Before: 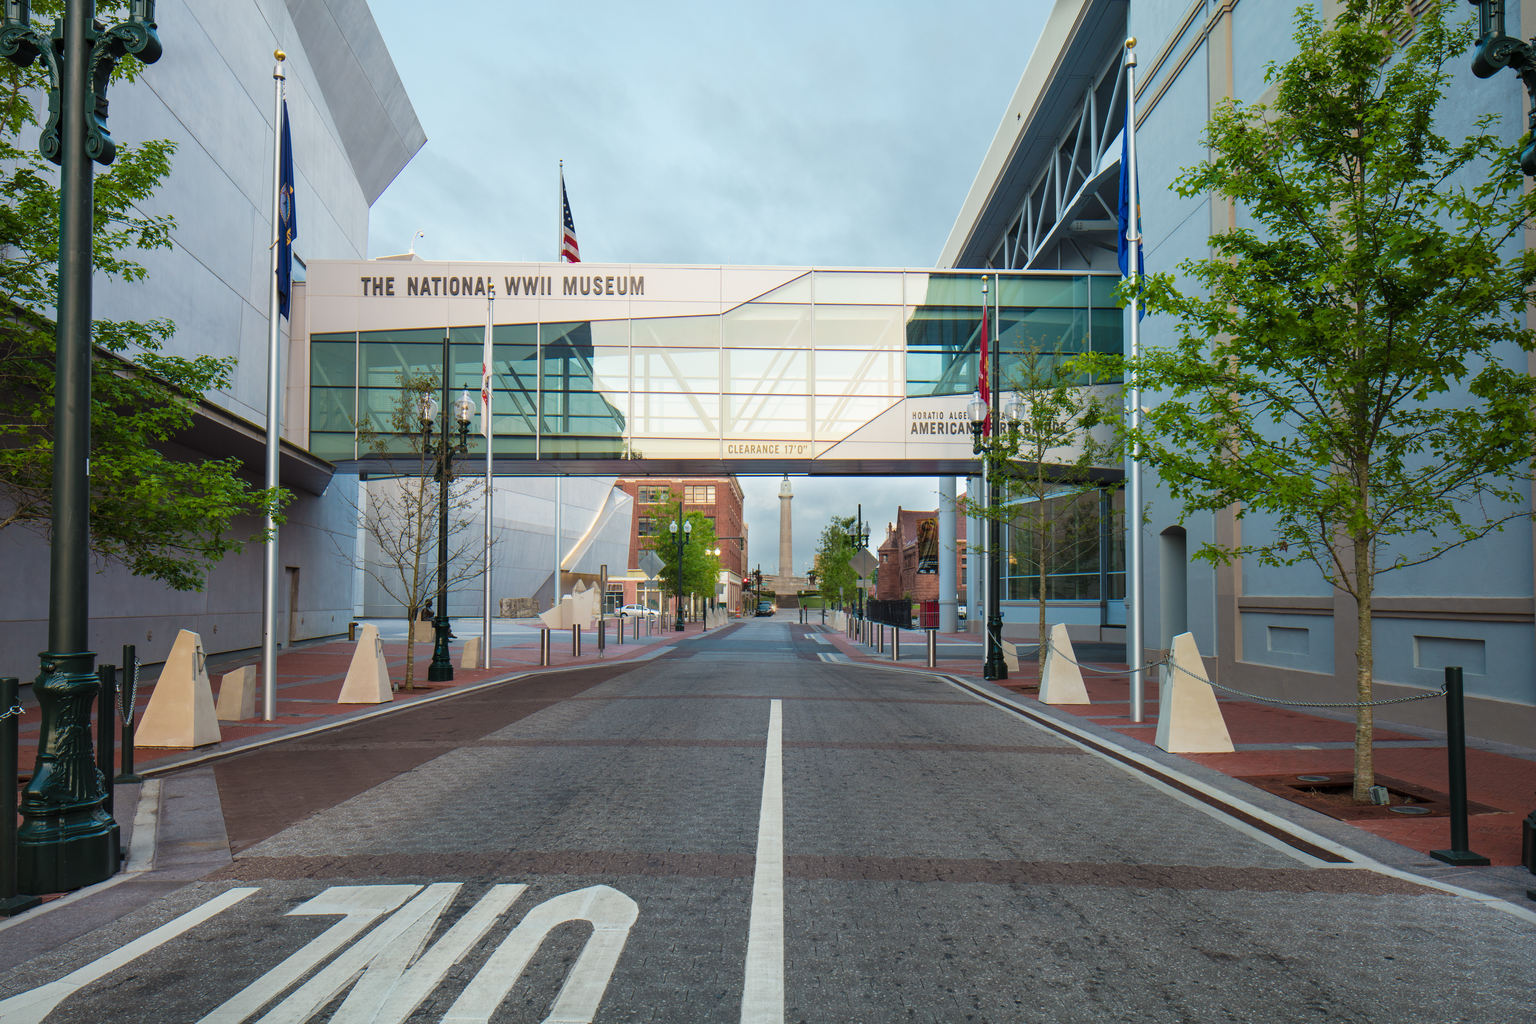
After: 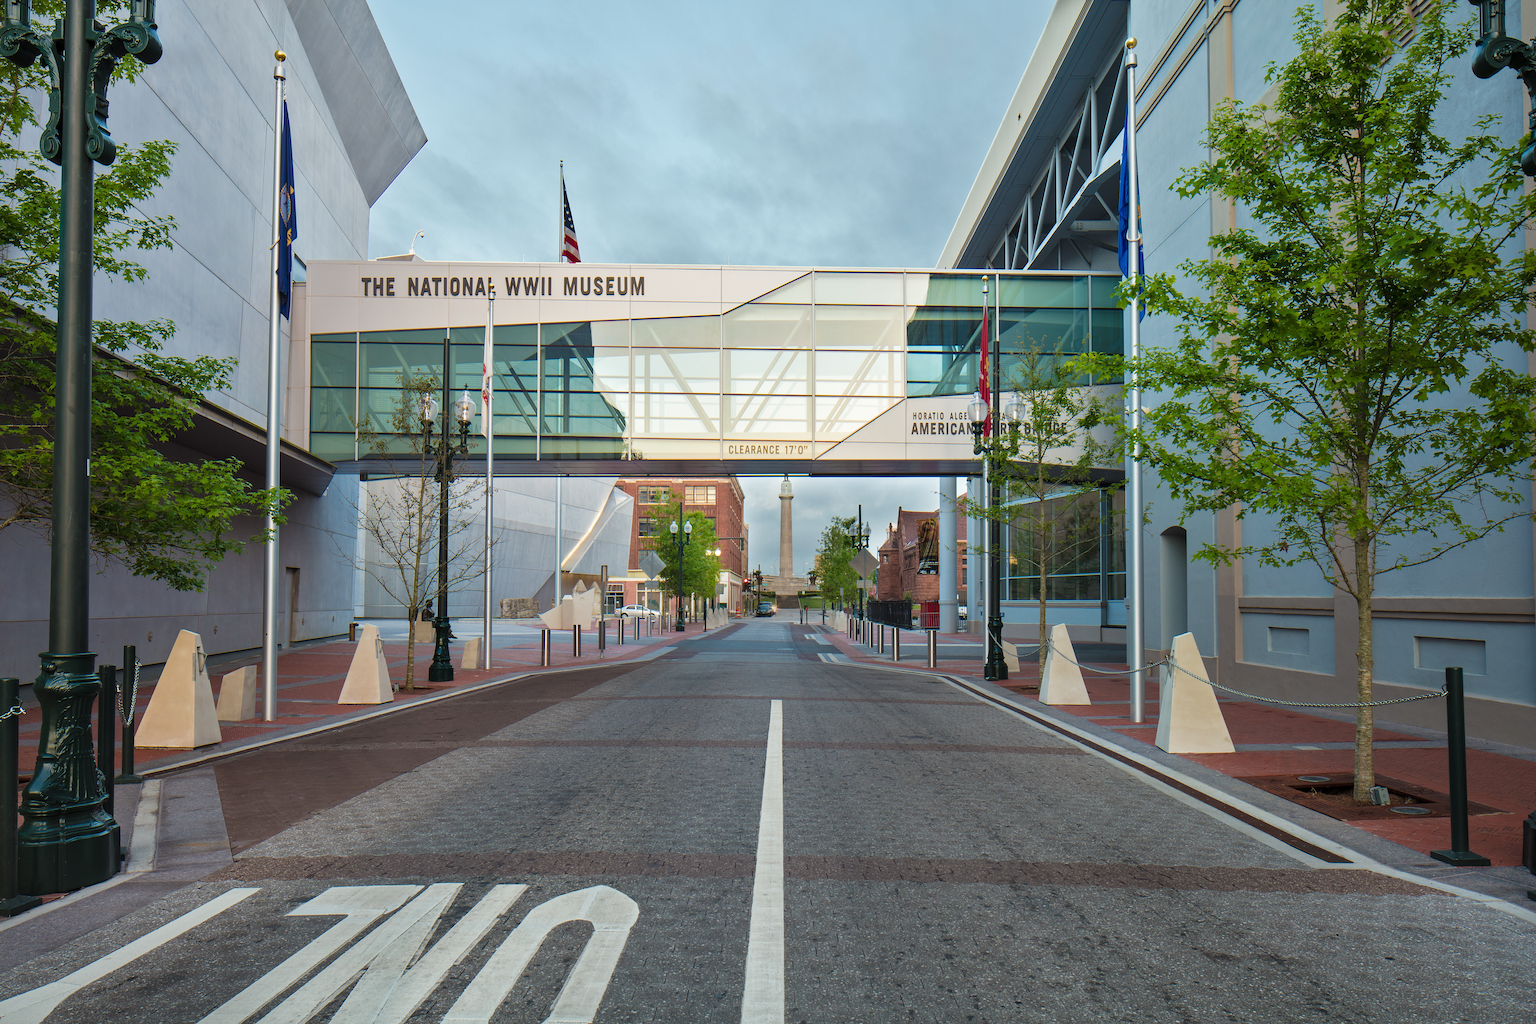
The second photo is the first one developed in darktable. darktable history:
sharpen: on, module defaults
shadows and highlights: shadows 13.82, white point adjustment 1.16, soften with gaussian
